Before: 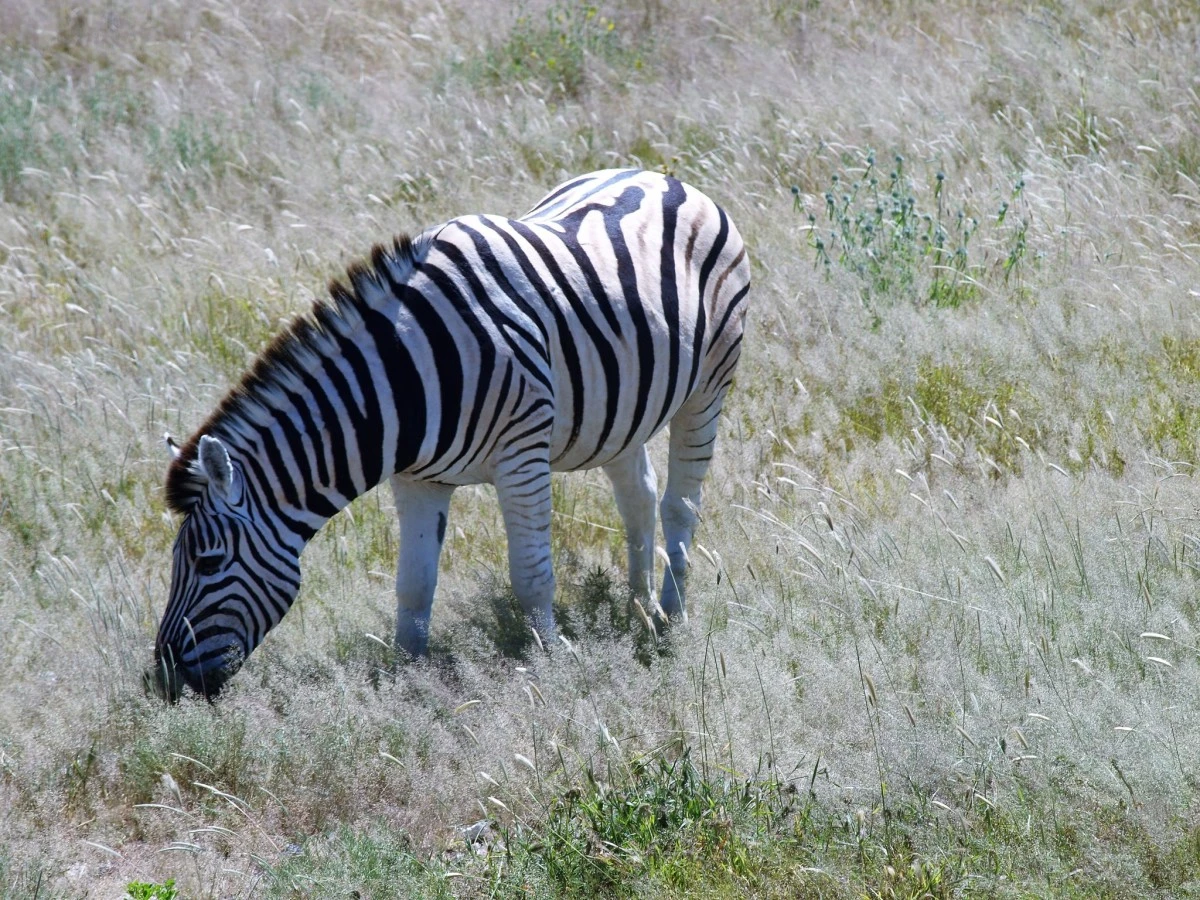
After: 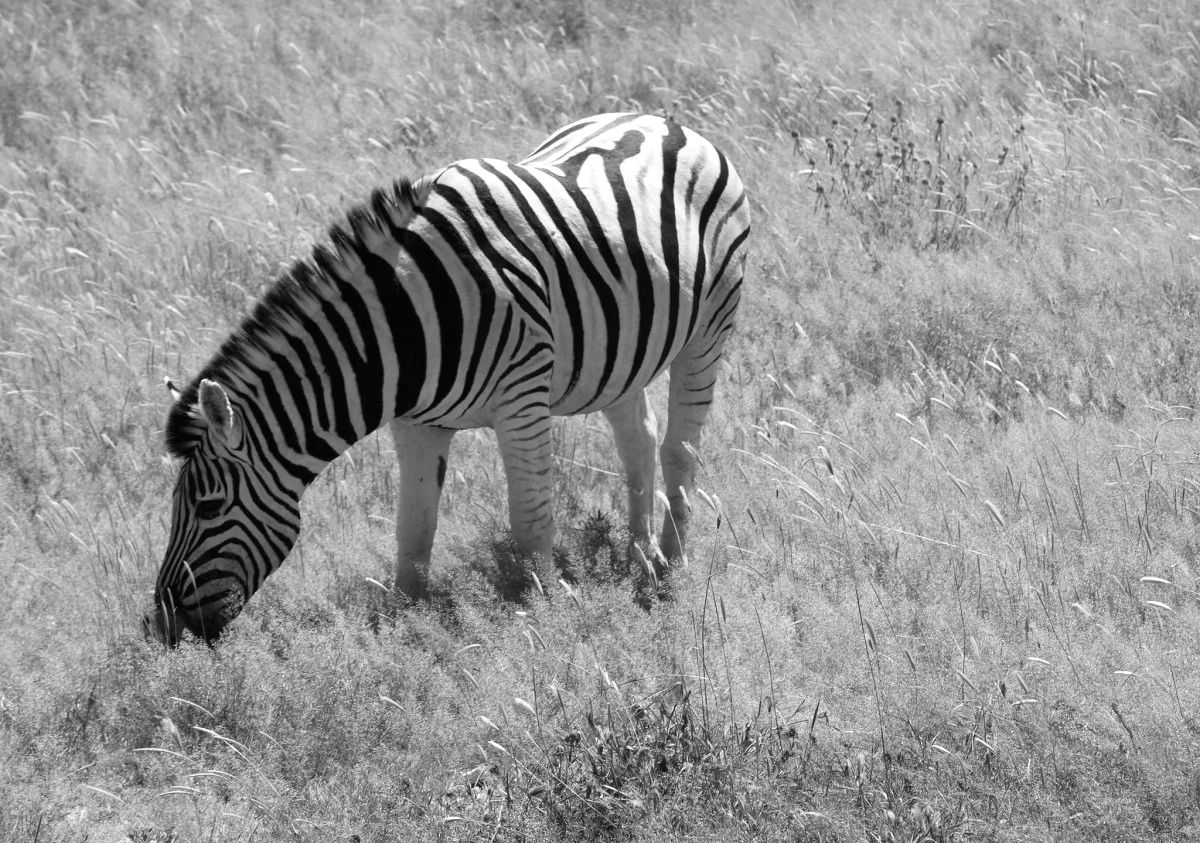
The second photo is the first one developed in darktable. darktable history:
crop and rotate: top 6.25%
white balance: red 1.138, green 0.996, blue 0.812
monochrome: on, module defaults
